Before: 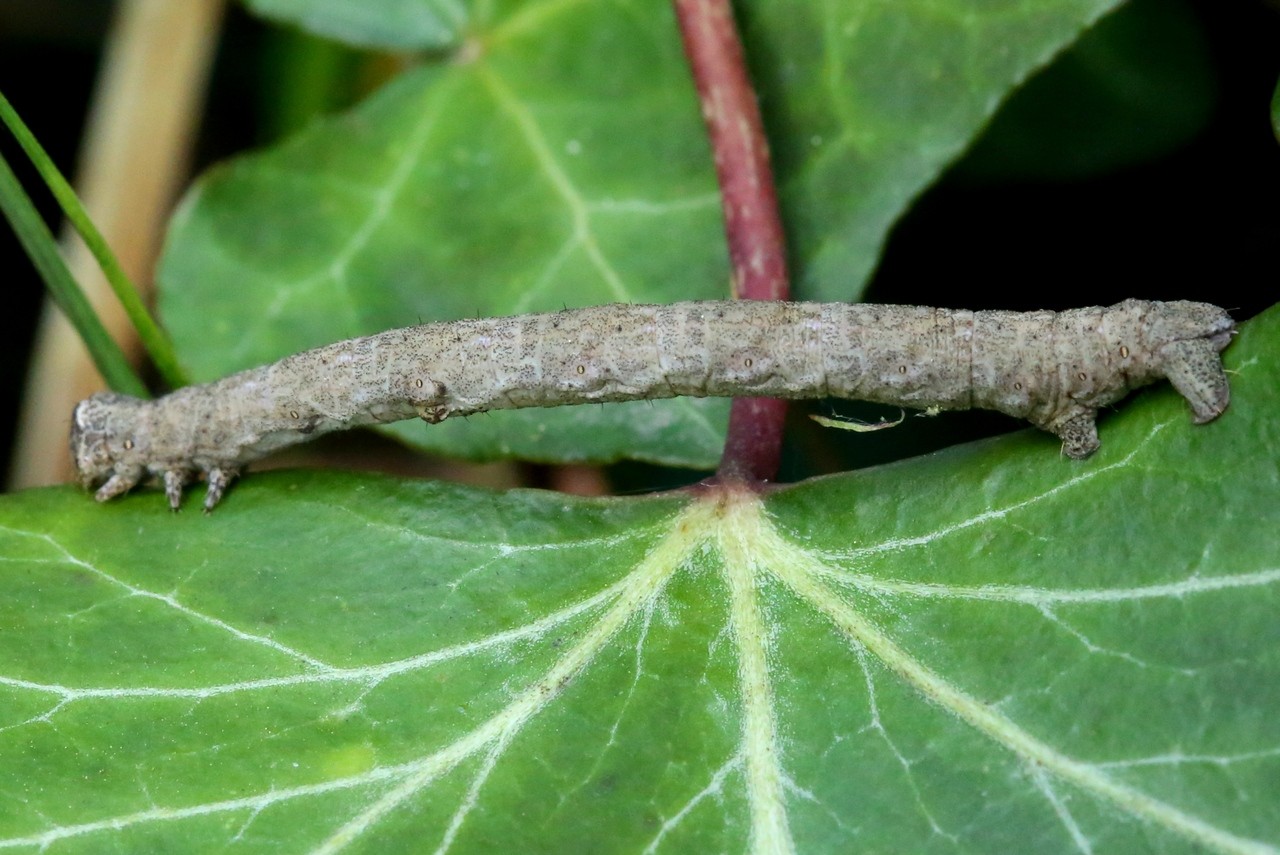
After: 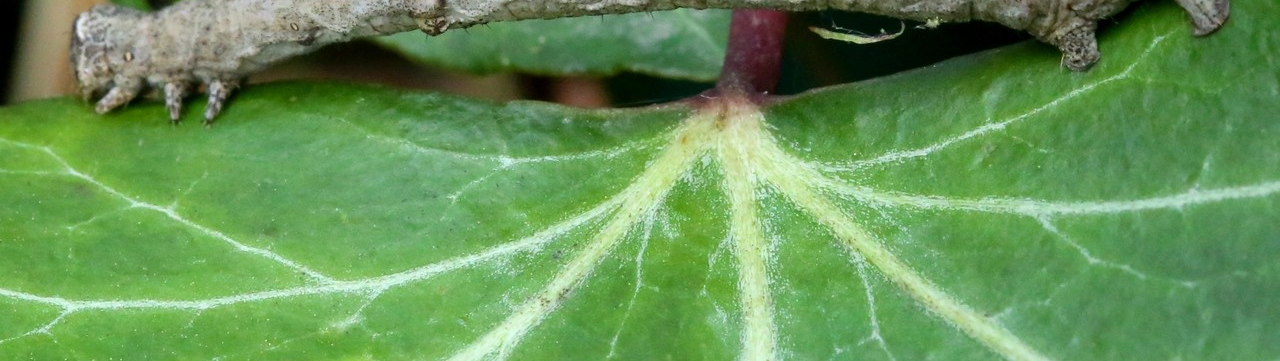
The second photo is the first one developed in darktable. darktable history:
tone curve: curves: ch0 [(0, 0) (0.003, 0.003) (0.011, 0.011) (0.025, 0.025) (0.044, 0.045) (0.069, 0.07) (0.1, 0.101) (0.136, 0.138) (0.177, 0.18) (0.224, 0.228) (0.277, 0.281) (0.335, 0.34) (0.399, 0.405) (0.468, 0.475) (0.543, 0.551) (0.623, 0.633) (0.709, 0.72) (0.801, 0.813) (0.898, 0.907) (1, 1)], color space Lab, linked channels, preserve colors none
crop: top 45.485%, bottom 12.209%
